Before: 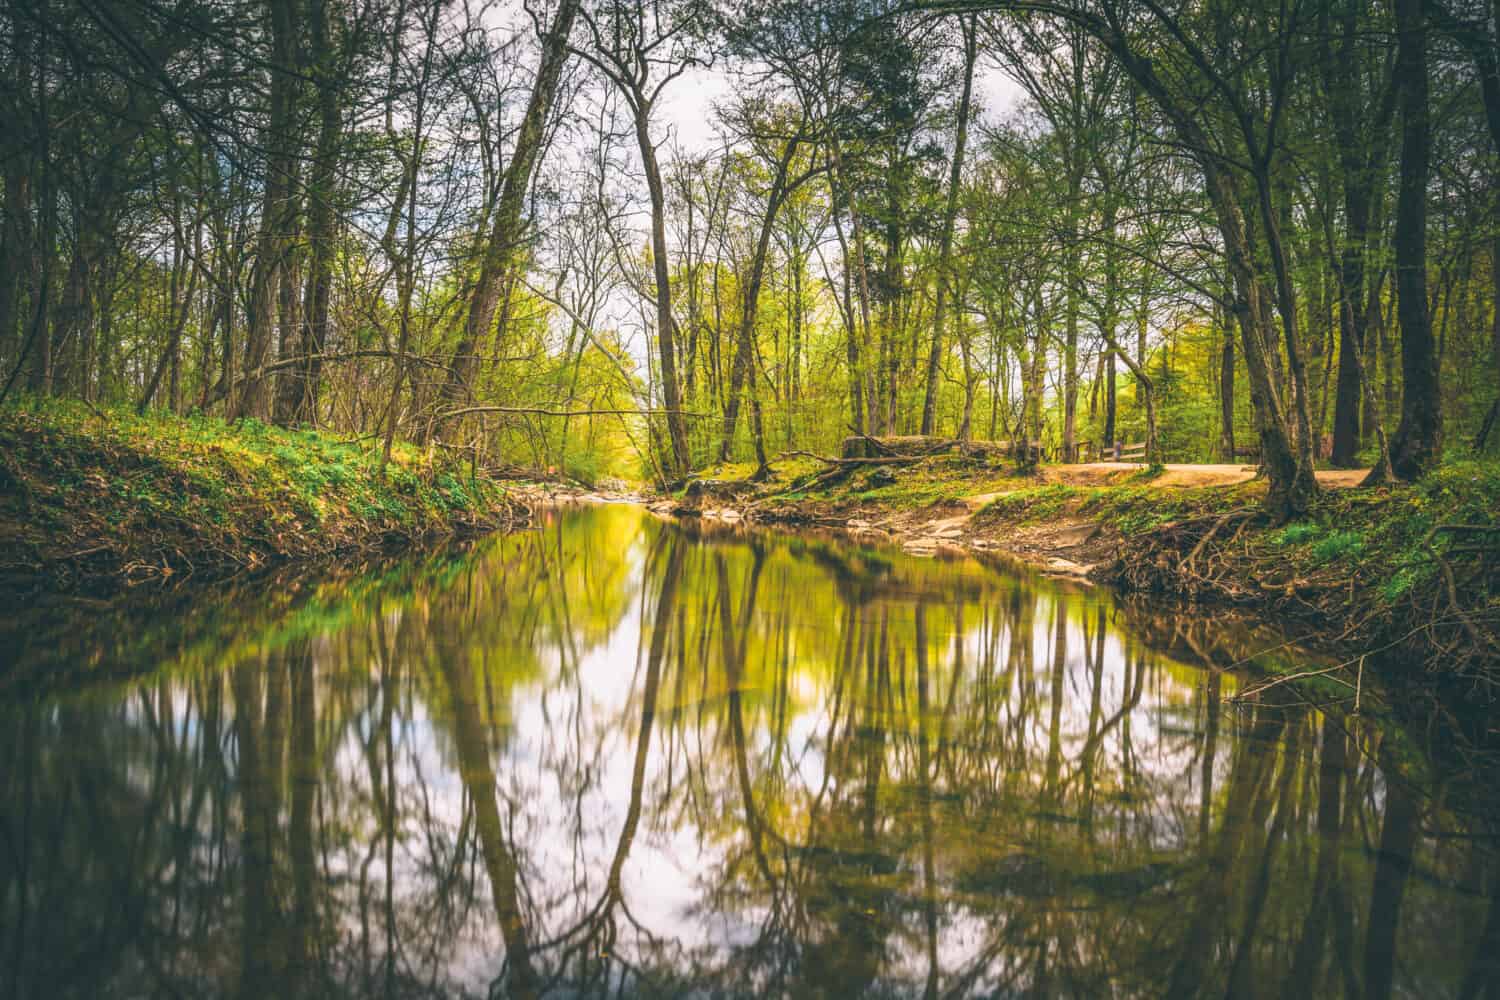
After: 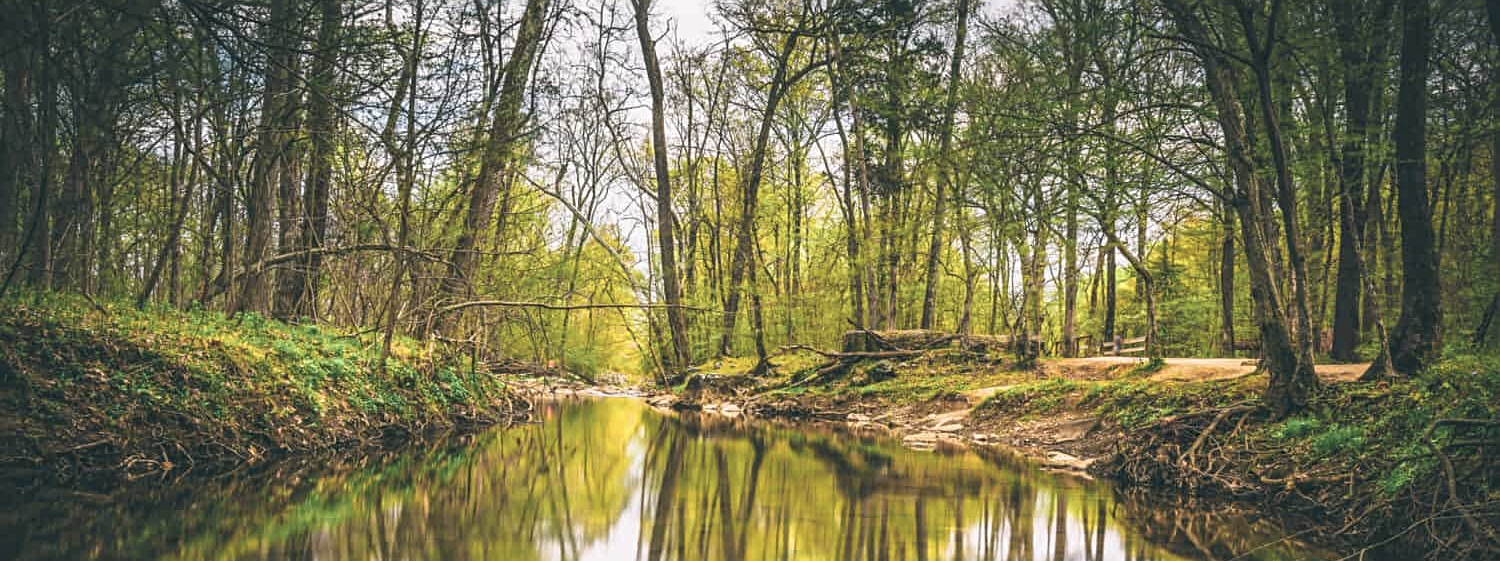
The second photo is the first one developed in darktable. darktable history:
crop and rotate: top 10.605%, bottom 33.274%
color correction: saturation 0.8
sharpen: radius 2.529, amount 0.323
